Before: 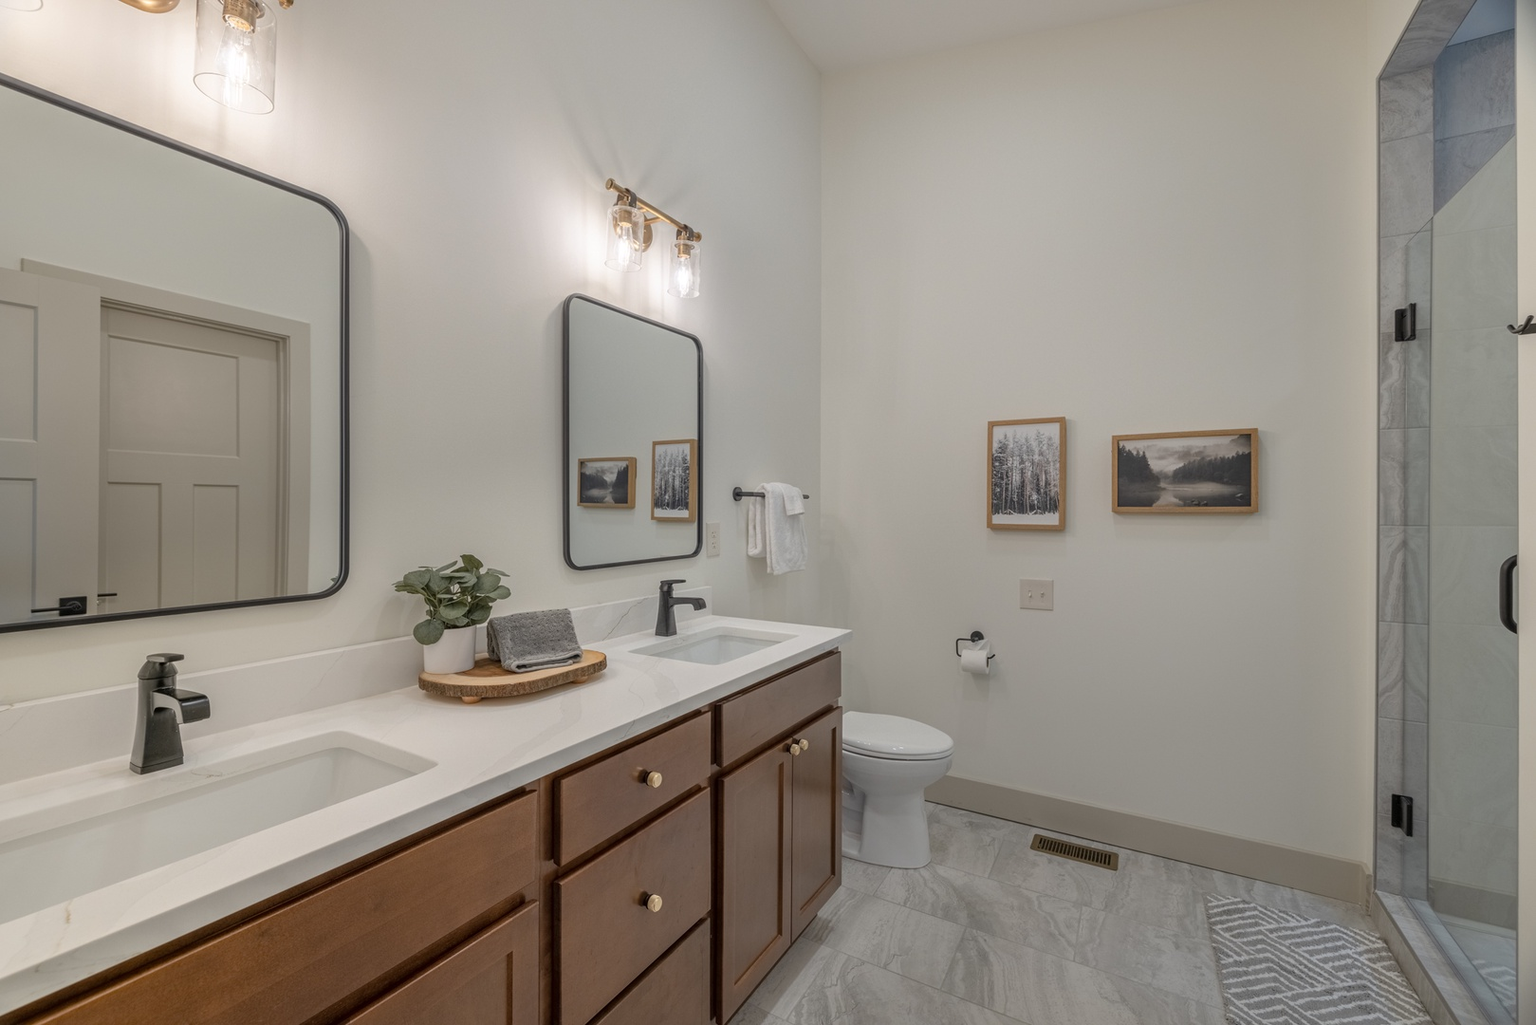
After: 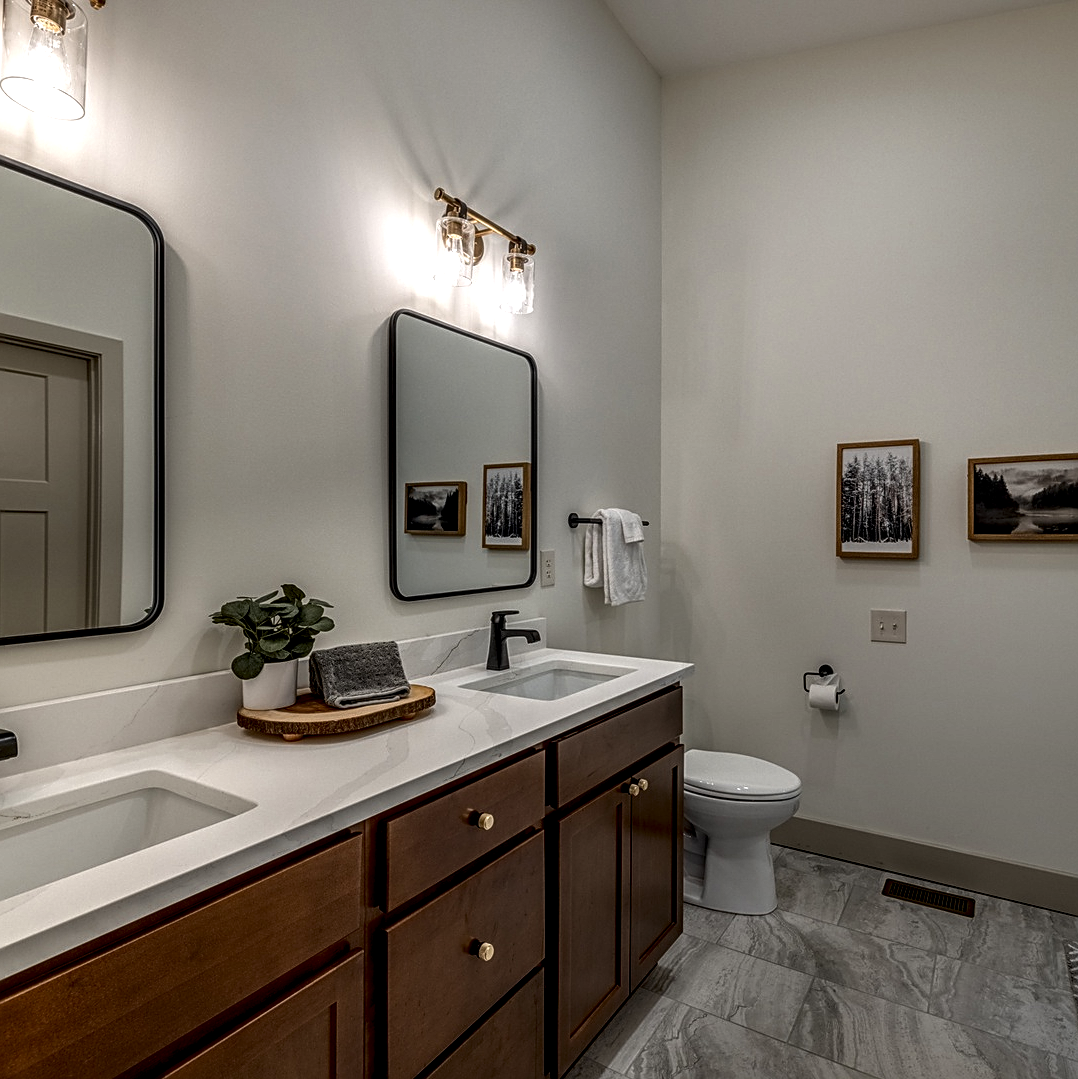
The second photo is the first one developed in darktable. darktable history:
local contrast: highlights 0%, shadows 2%, detail 182%
contrast equalizer: octaves 7, y [[0.5 ×6], [0.5 ×6], [0.5, 0.5, 0.501, 0.545, 0.707, 0.863], [0 ×6], [0 ×6]]
crop and rotate: left 12.654%, right 20.737%
contrast brightness saturation: contrast 0.096, brightness -0.268, saturation 0.136
sharpen: on, module defaults
